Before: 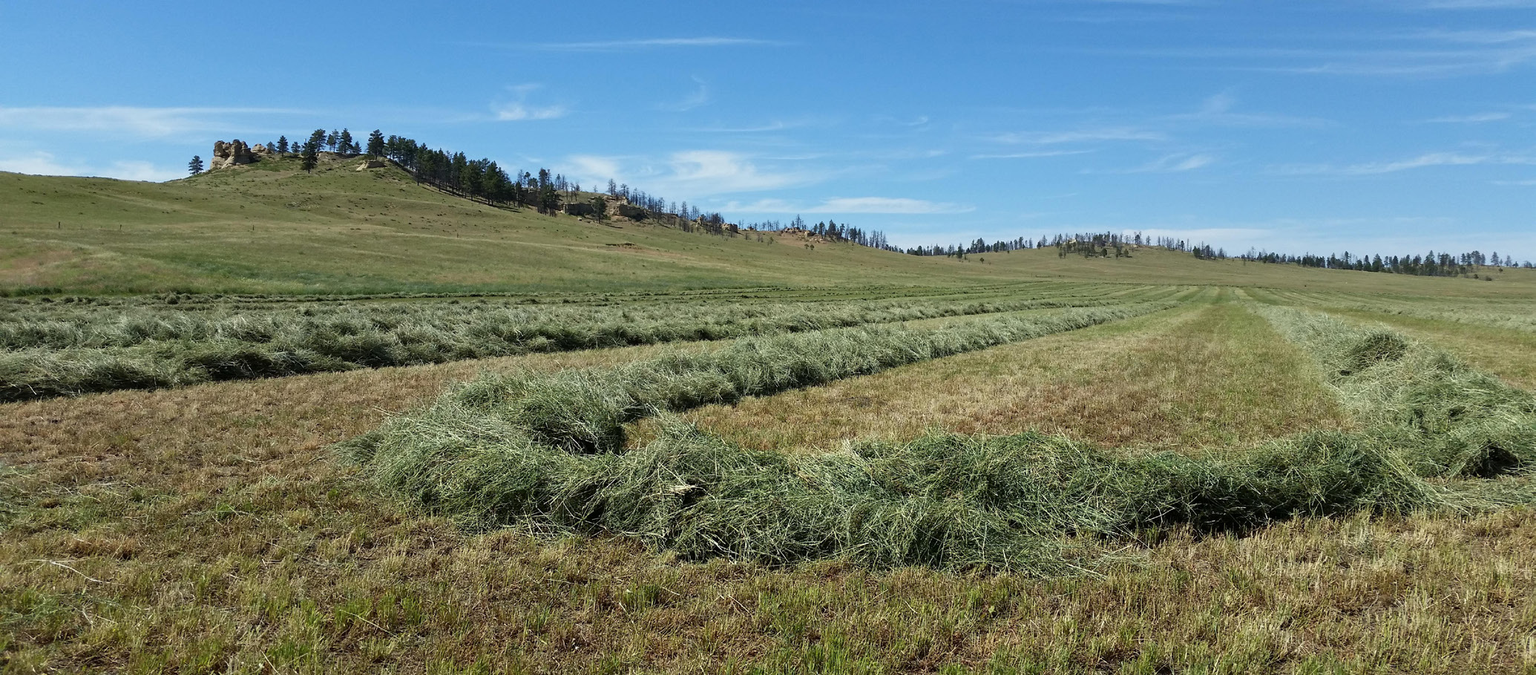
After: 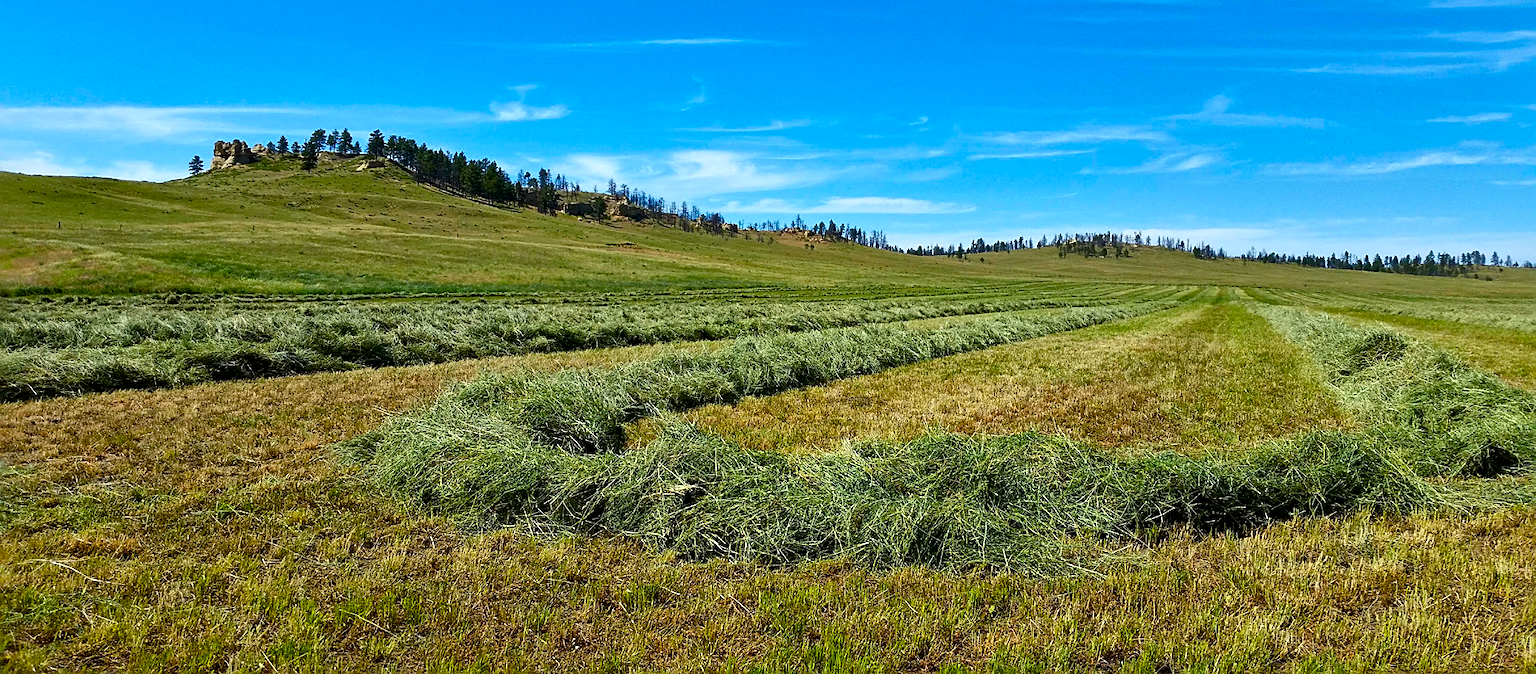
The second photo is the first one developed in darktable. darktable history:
color balance rgb: linear chroma grading › shadows -8.409%, linear chroma grading › global chroma 9.856%, perceptual saturation grading › global saturation 35.967%, perceptual saturation grading › shadows 34.77%
contrast brightness saturation: contrast 0.04, saturation 0.165
sharpen: on, module defaults
local contrast: mode bilateral grid, contrast 21, coarseness 51, detail 171%, midtone range 0.2
